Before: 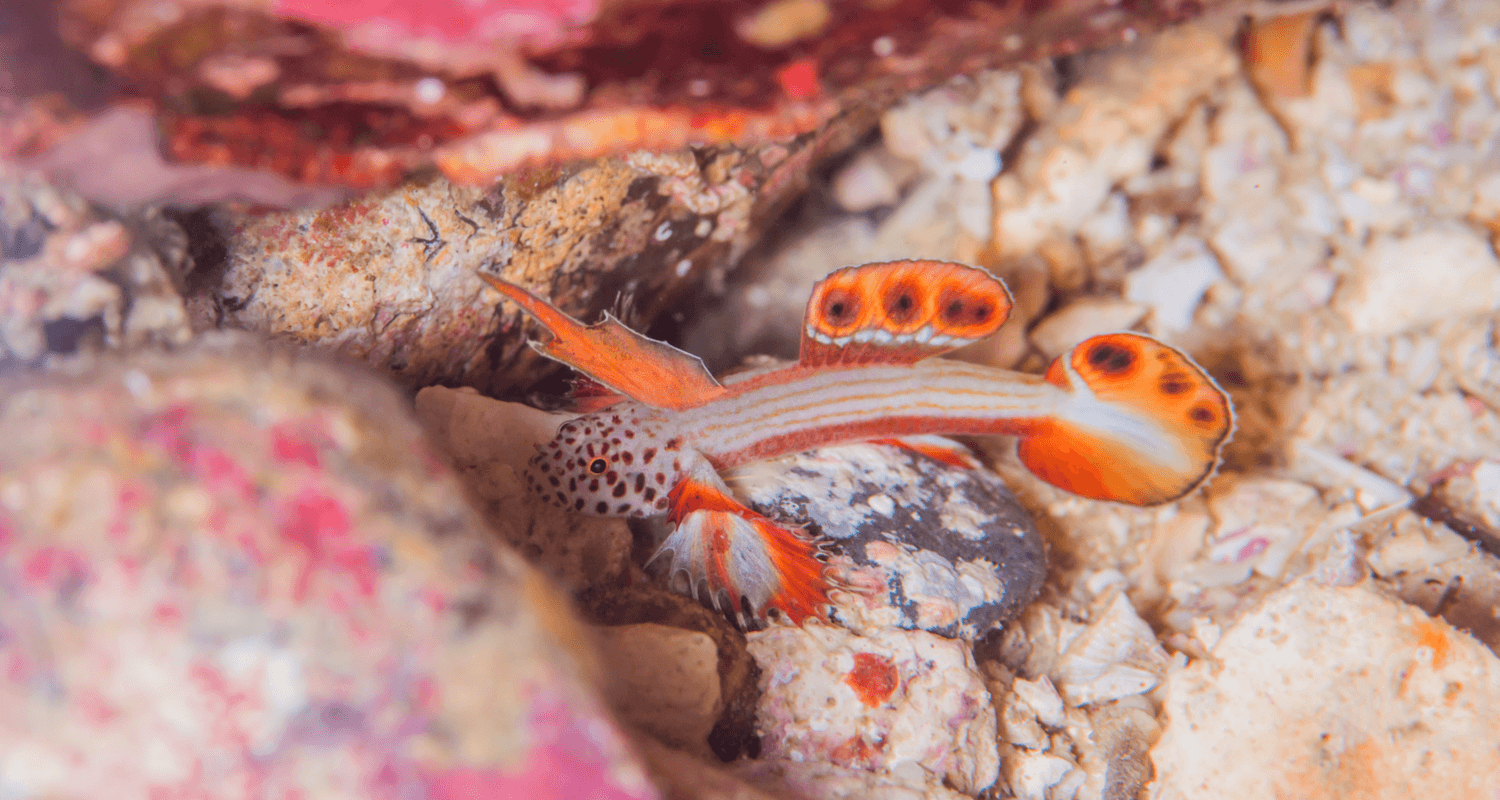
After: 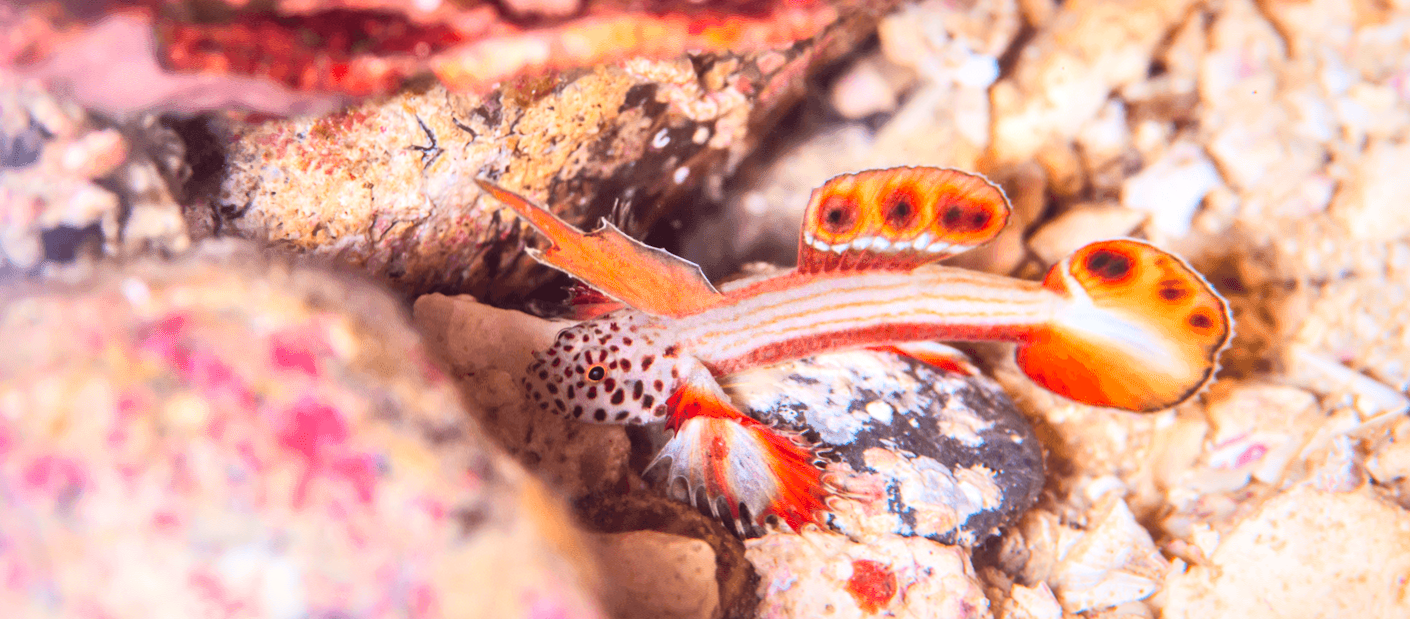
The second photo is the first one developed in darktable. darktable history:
local contrast: mode bilateral grid, contrast 26, coarseness 61, detail 151%, midtone range 0.2
crop and rotate: angle 0.1°, top 11.521%, right 5.659%, bottom 10.741%
contrast brightness saturation: contrast 0.241, brightness 0.258, saturation 0.39
